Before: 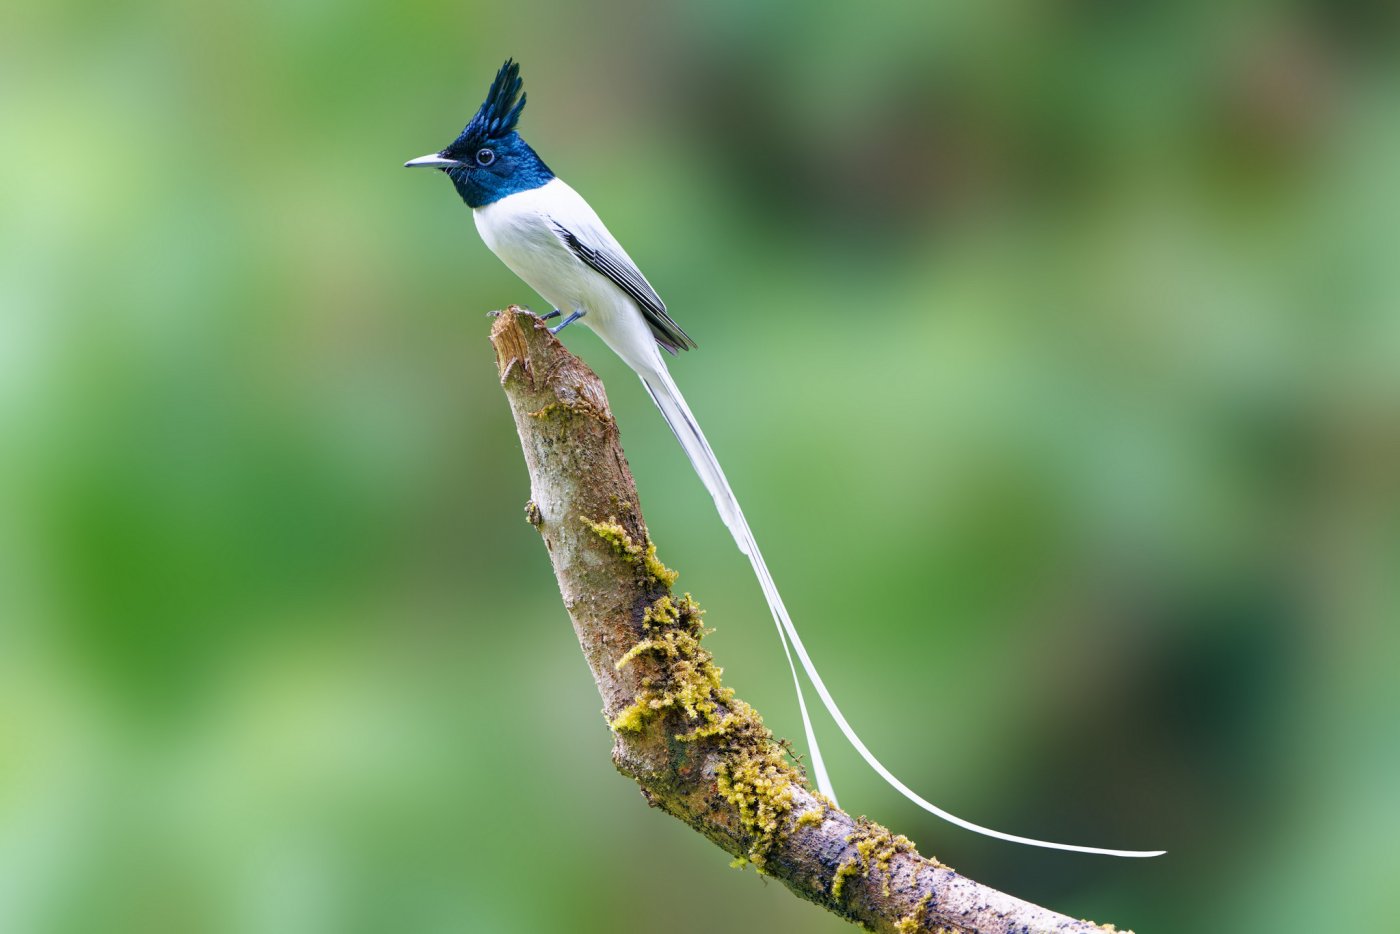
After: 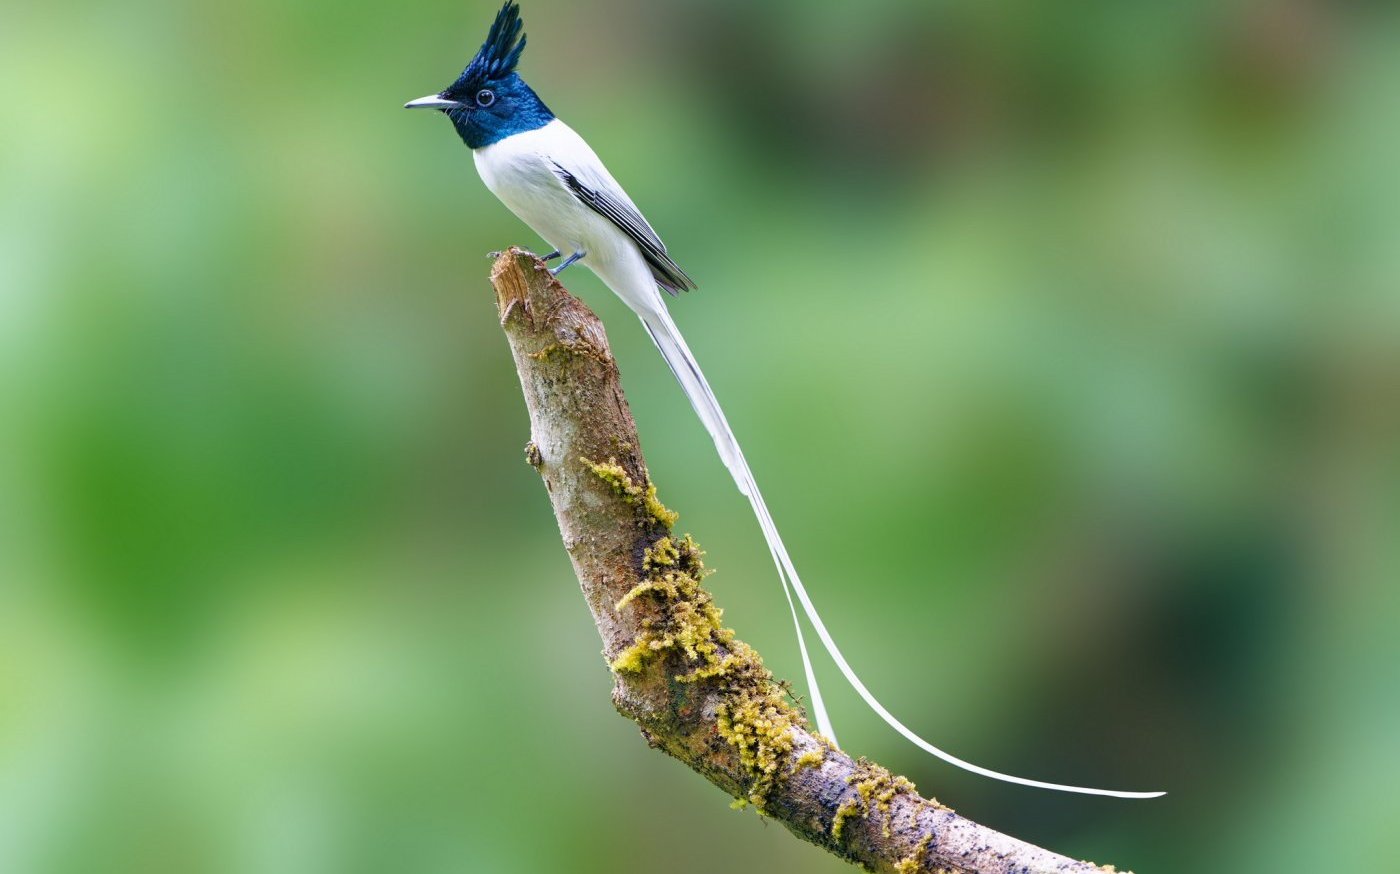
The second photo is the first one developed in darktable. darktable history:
crop and rotate: top 6.416%
